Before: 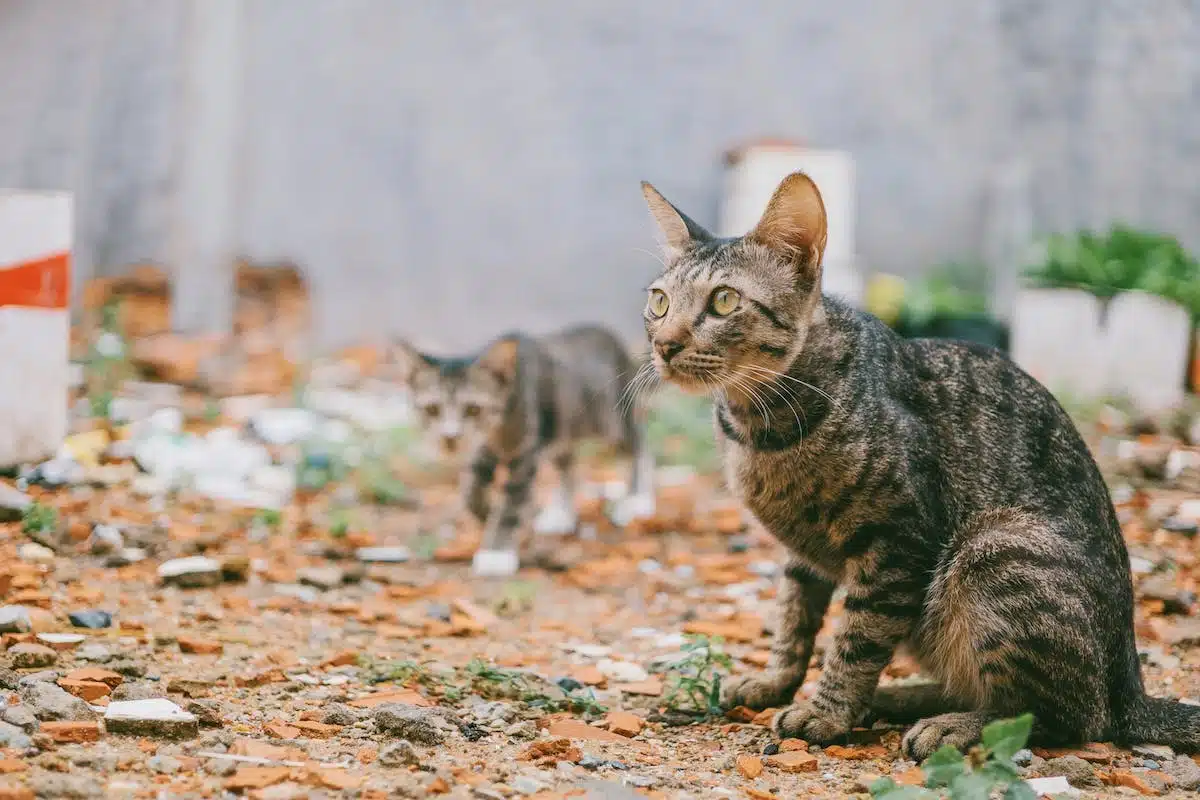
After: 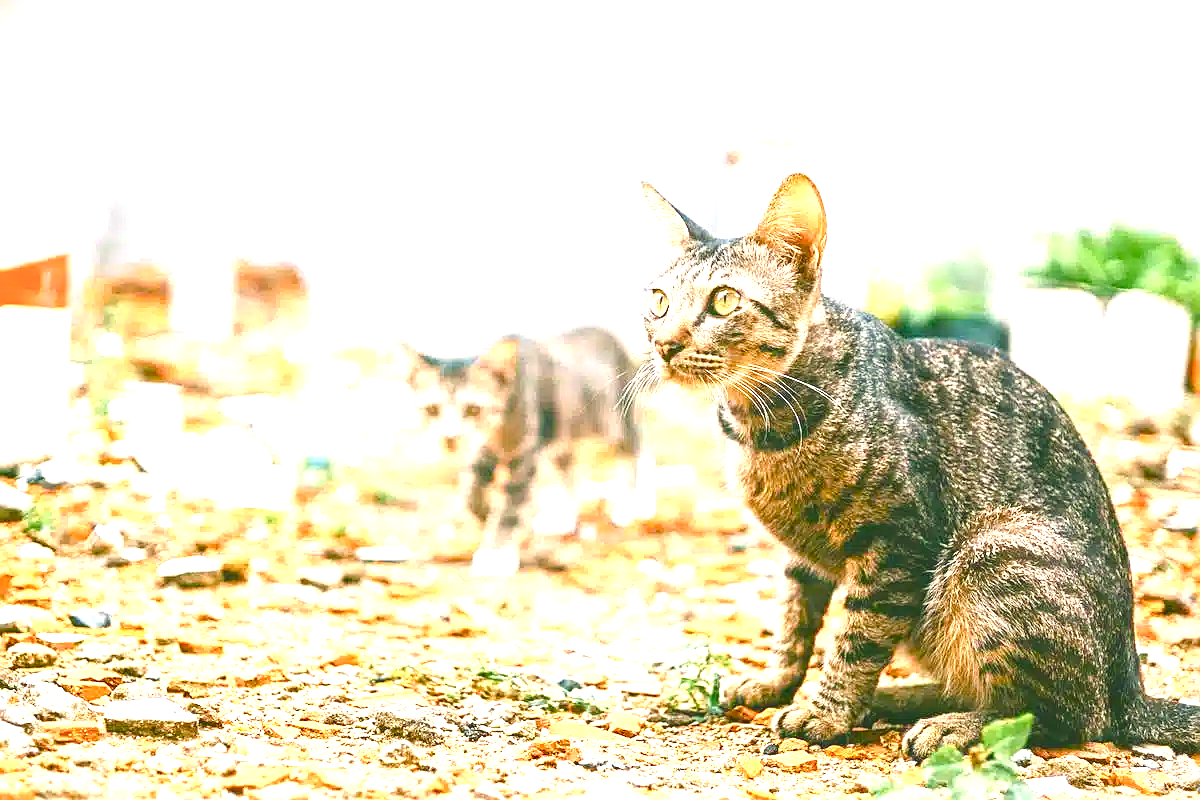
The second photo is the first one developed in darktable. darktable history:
exposure: black level correction 0.001, exposure 1.719 EV, compensate exposure bias true, compensate highlight preservation false
sharpen: on, module defaults
color balance rgb: shadows lift › chroma 3%, shadows lift › hue 280.8°, power › hue 330°, highlights gain › chroma 3%, highlights gain › hue 75.6°, global offset › luminance 1.5%, perceptual saturation grading › global saturation 20%, perceptual saturation grading › highlights -25%, perceptual saturation grading › shadows 50%, global vibrance 30%
